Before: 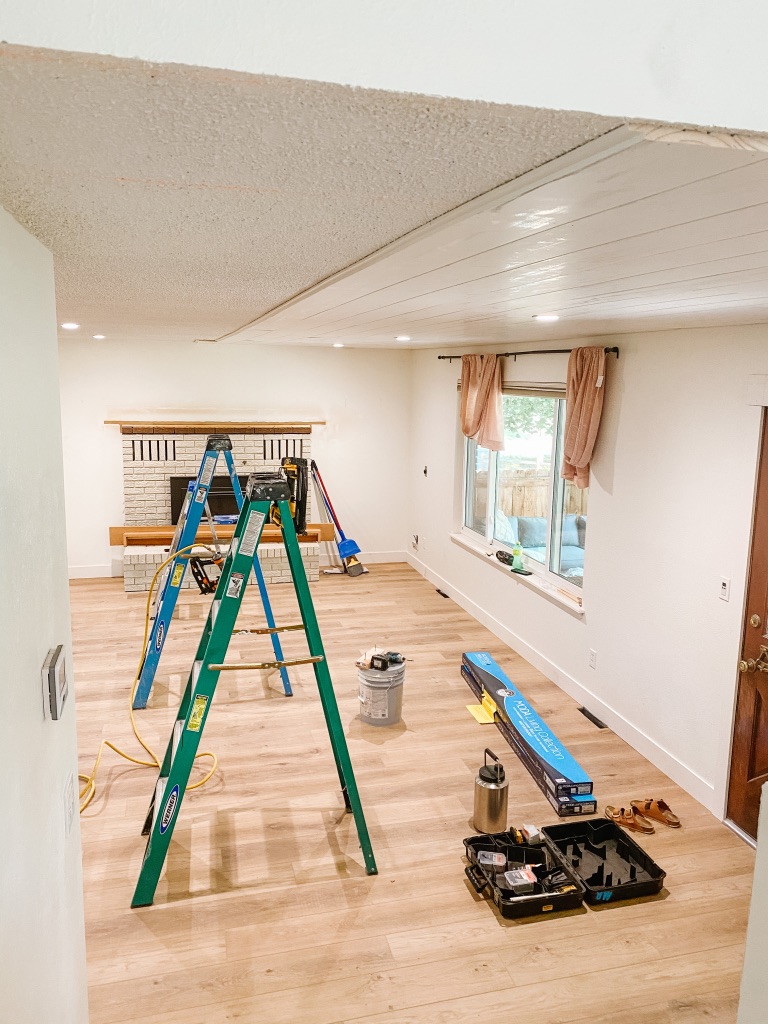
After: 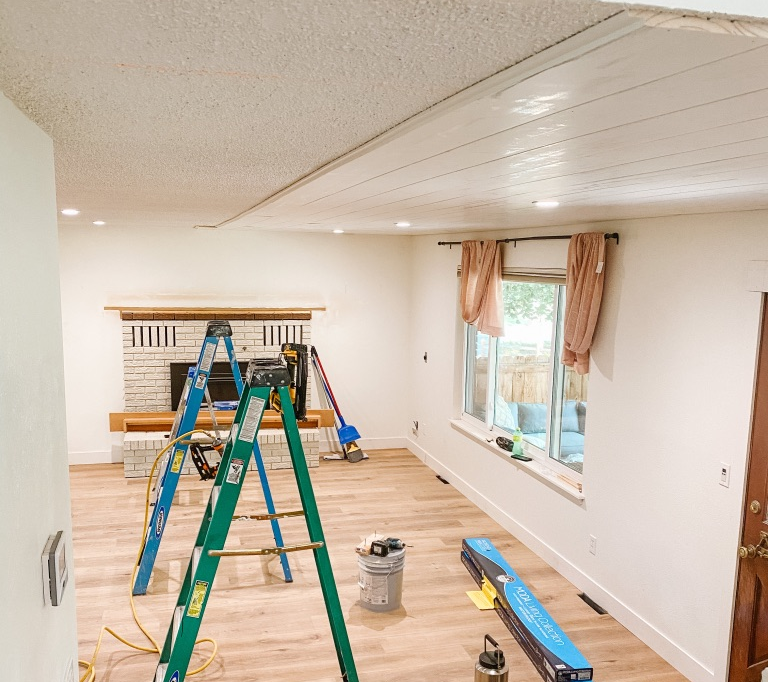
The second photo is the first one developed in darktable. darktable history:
crop: top 11.174%, bottom 22.134%
